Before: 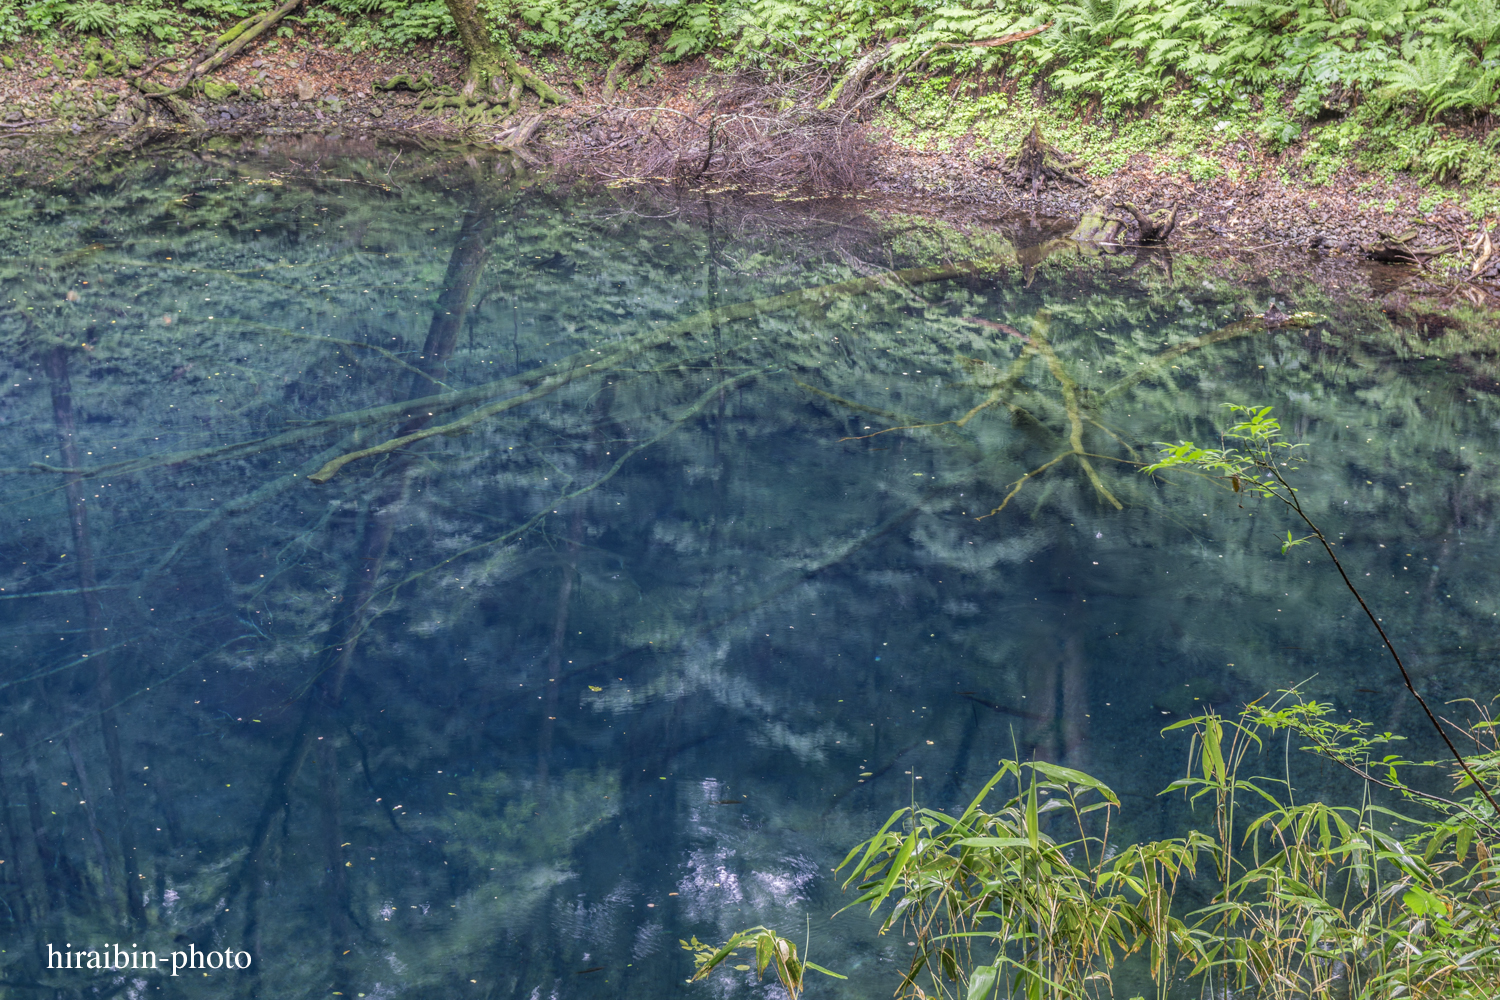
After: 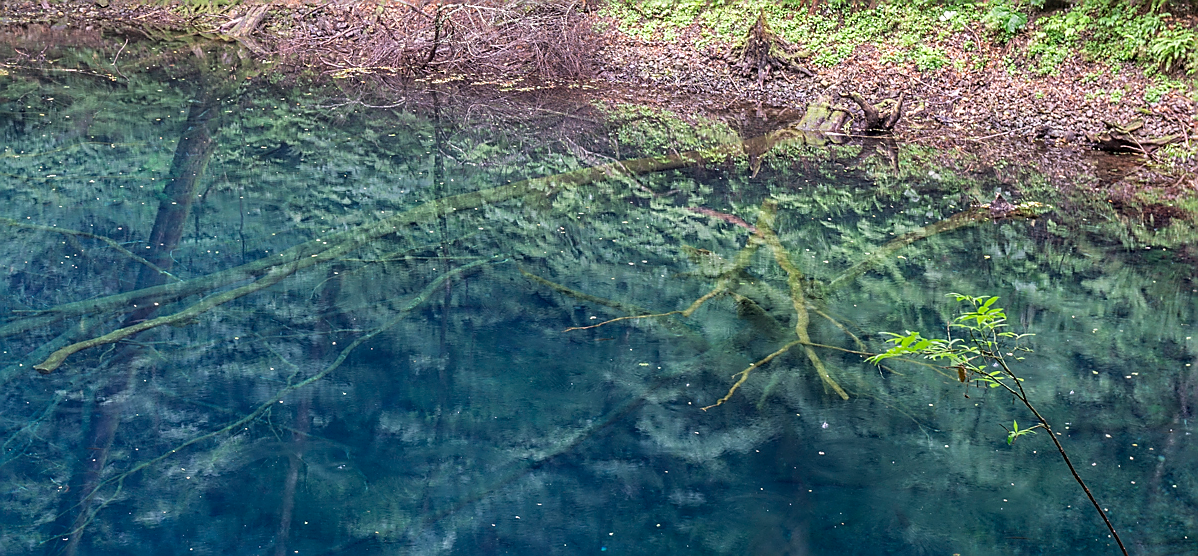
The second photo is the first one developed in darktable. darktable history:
sharpen: radius 1.388, amount 1.244, threshold 0.663
crop: left 18.308%, top 11.066%, right 1.825%, bottom 33.266%
exposure: compensate highlight preservation false
